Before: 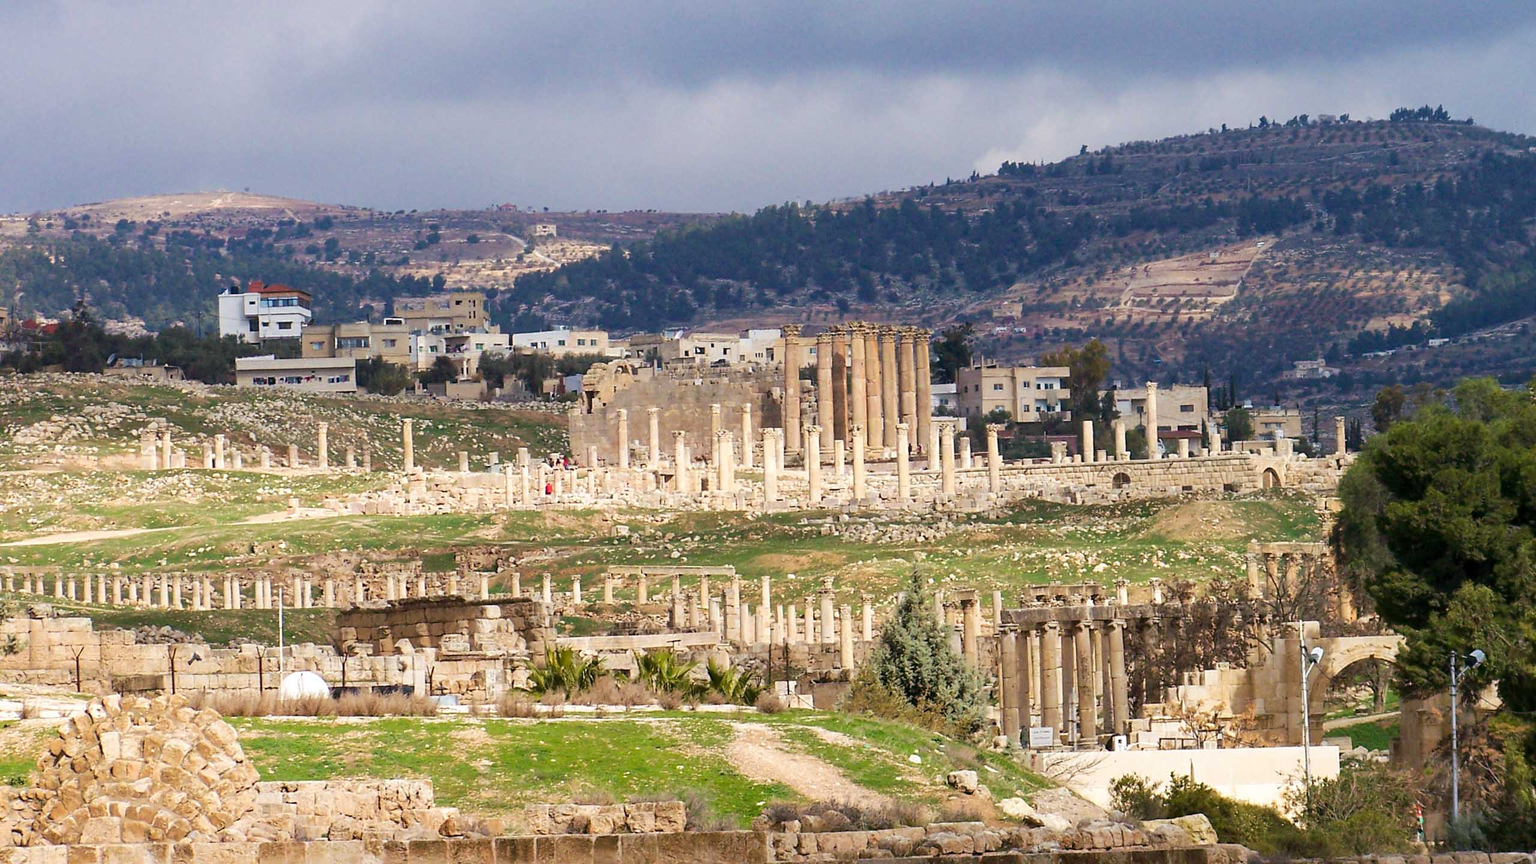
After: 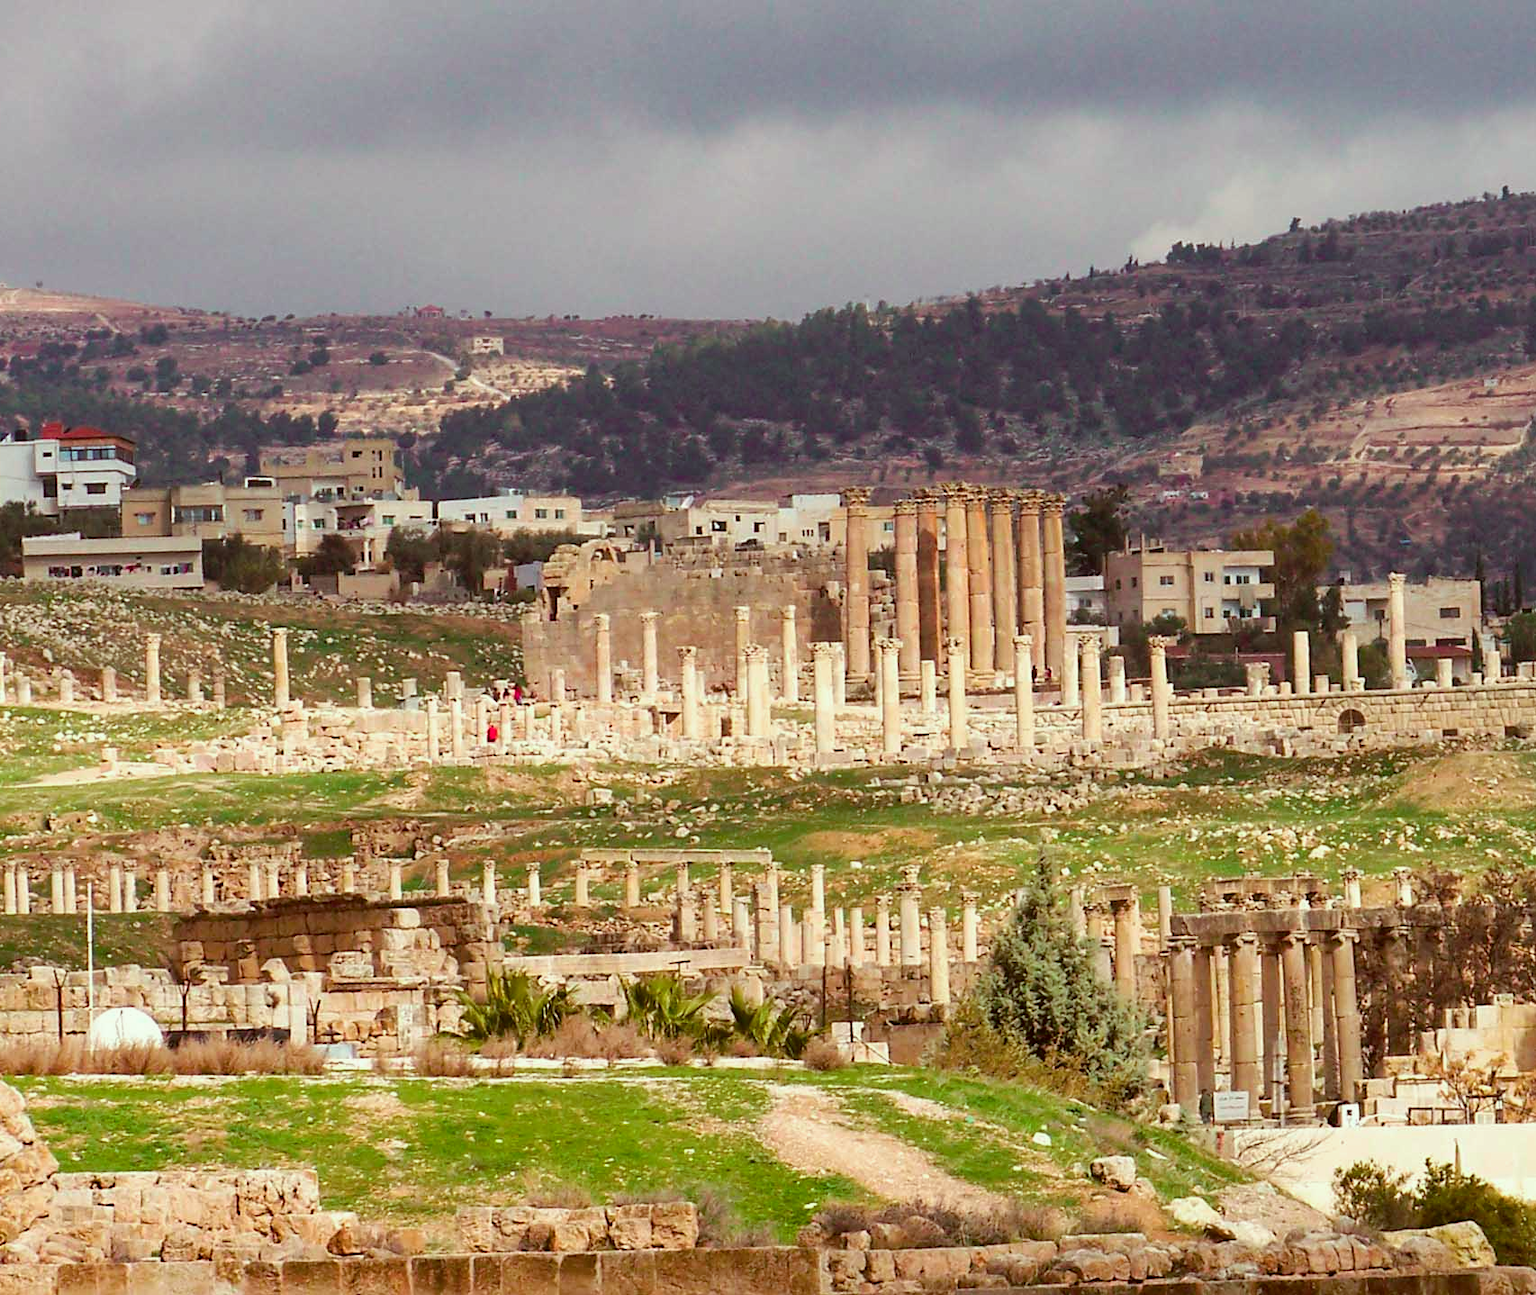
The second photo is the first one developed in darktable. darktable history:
color balance rgb: linear chroma grading › global chroma 15%, perceptual saturation grading › global saturation 30%
color correction: highlights a* -5.94, highlights b* 9.48, shadows a* 10.12, shadows b* 23.94
color contrast: blue-yellow contrast 0.62
shadows and highlights: radius 337.17, shadows 29.01, soften with gaussian
exposure: exposure -0.064 EV, compensate highlight preservation false
crop and rotate: left 14.385%, right 18.948%
